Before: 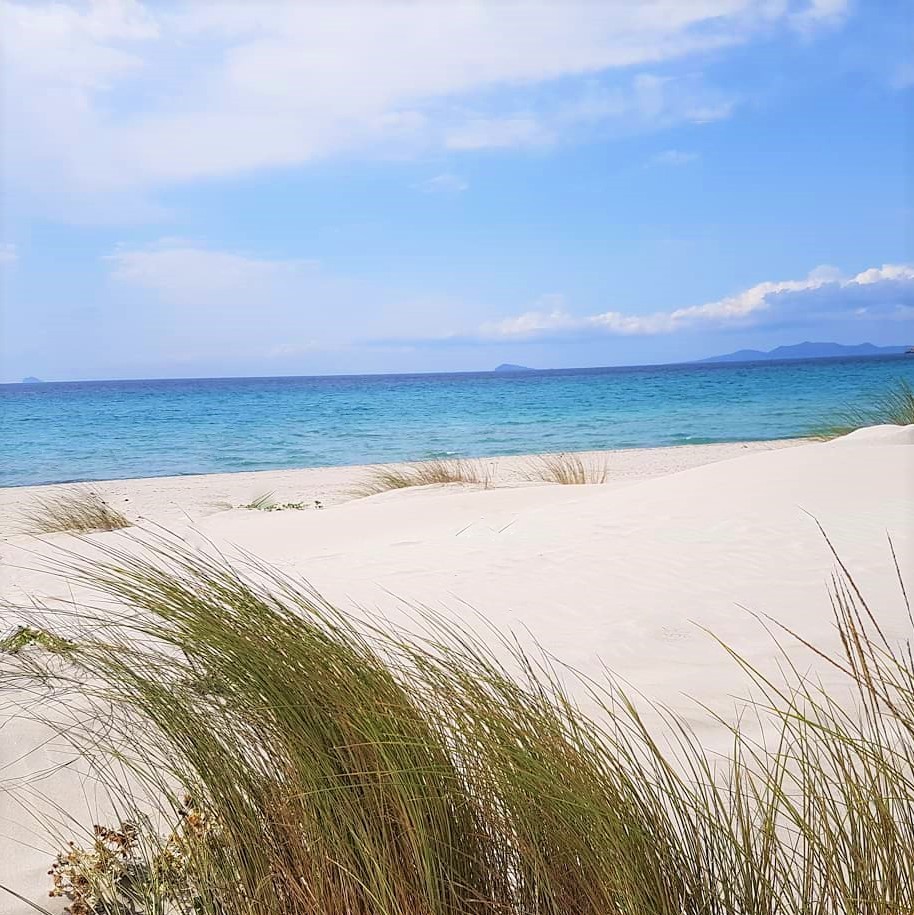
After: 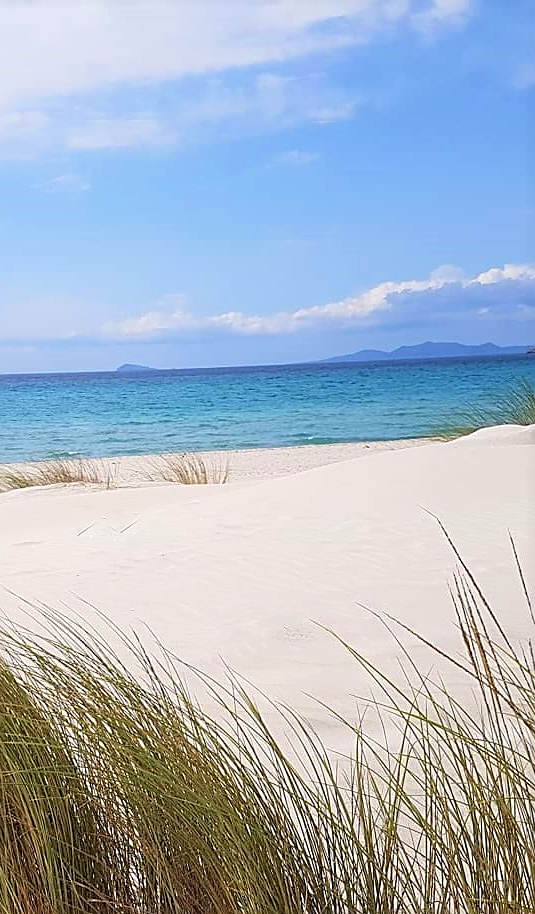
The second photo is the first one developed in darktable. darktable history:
sharpen: on, module defaults
framing: aspect text "constant border", border size 0%, pos h text "1/2", pos v text "1/2"
crop: left 41.402%
